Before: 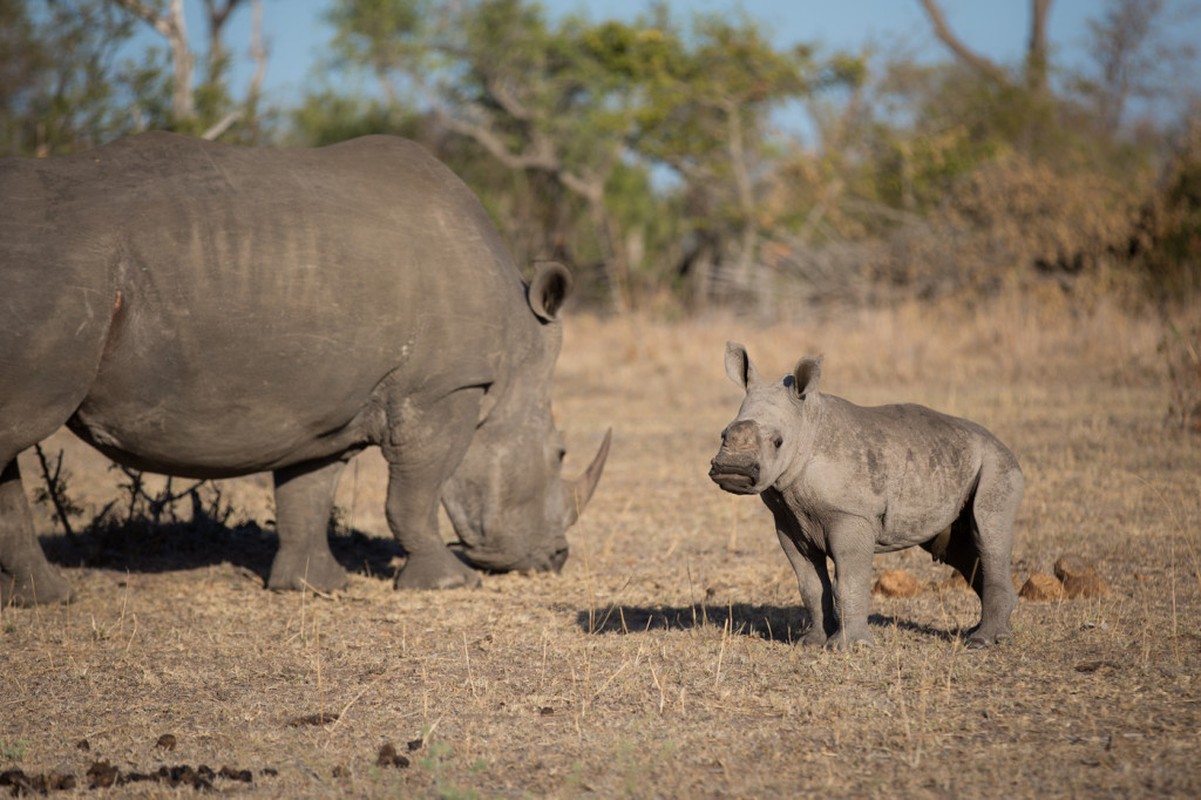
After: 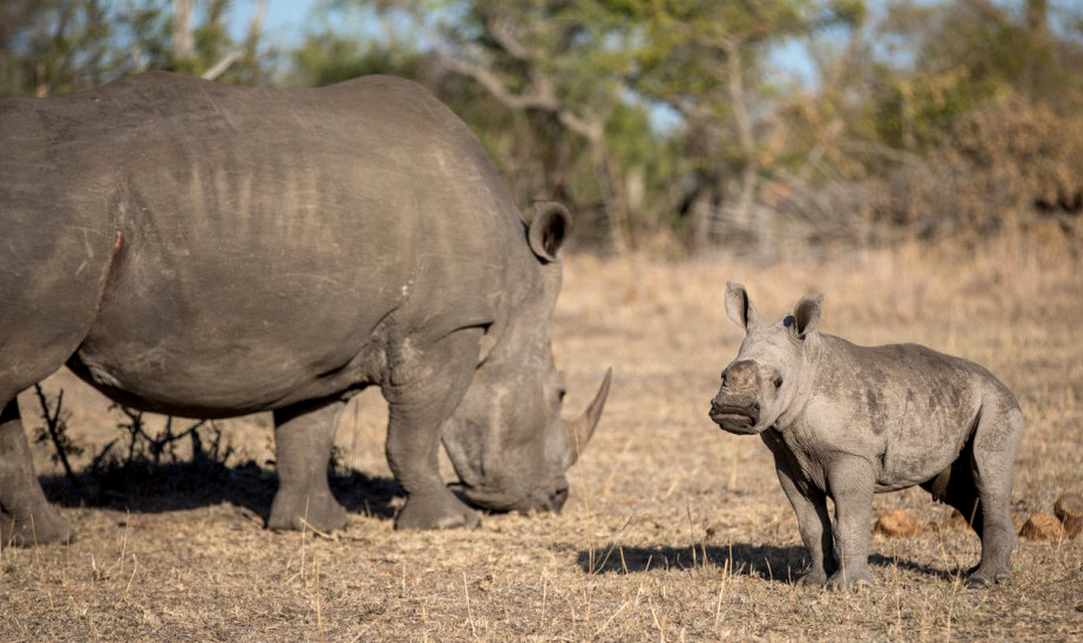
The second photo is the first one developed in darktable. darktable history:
local contrast: detail 130%
crop: top 7.549%, right 9.781%, bottom 12.02%
exposure: exposure 0.202 EV, compensate highlight preservation false
